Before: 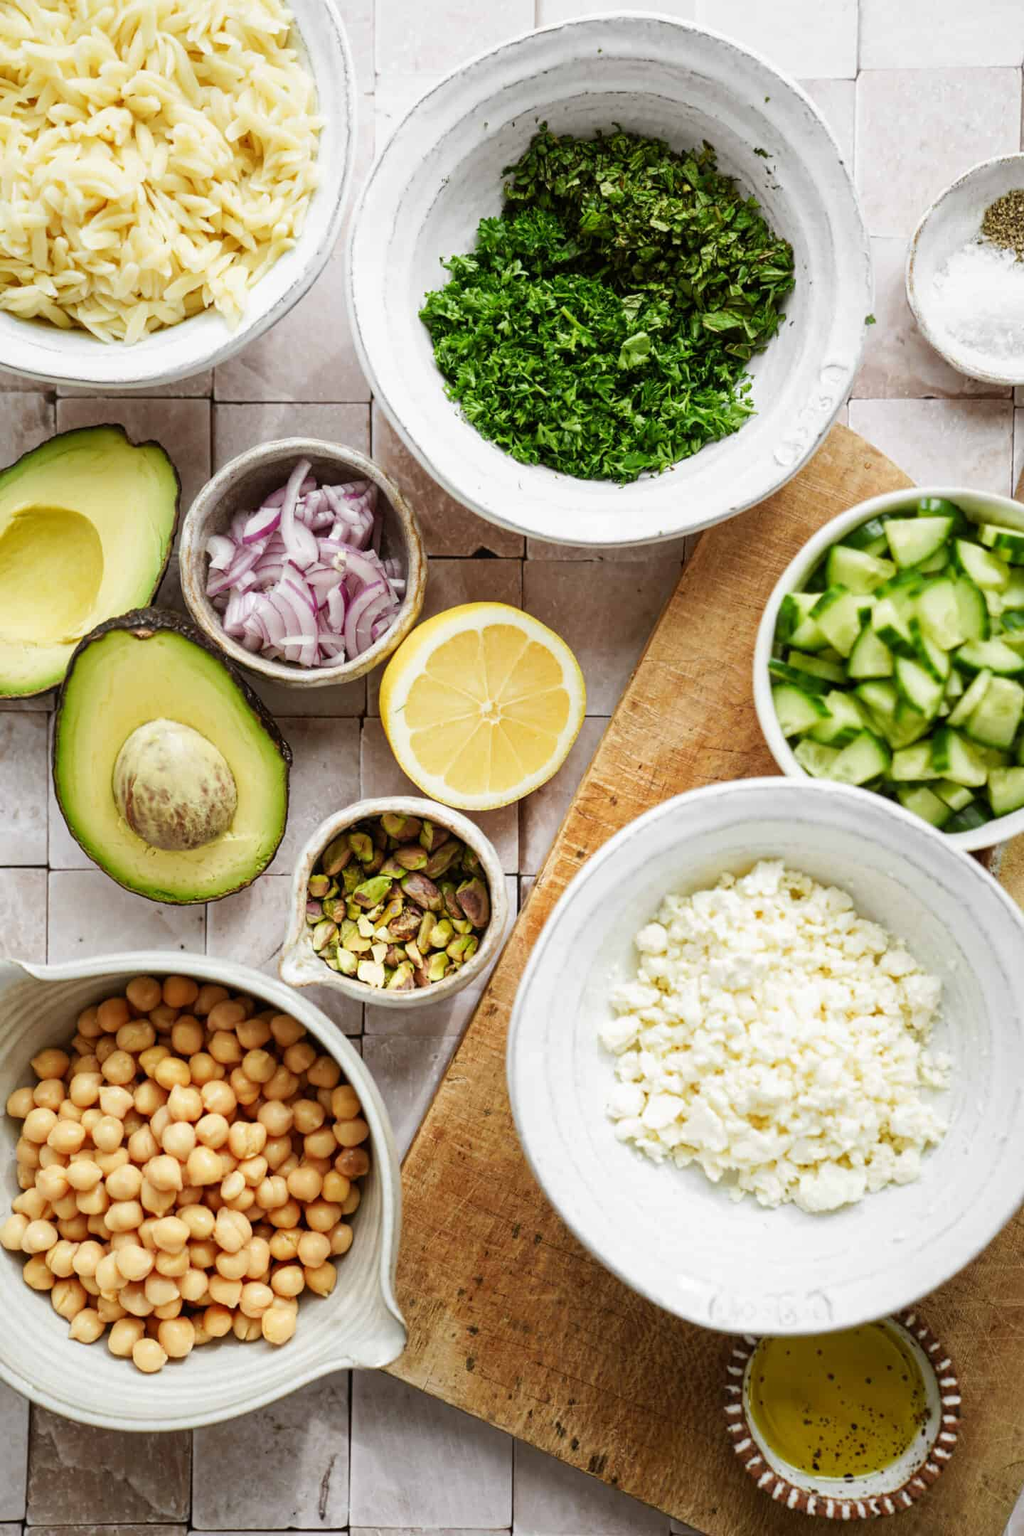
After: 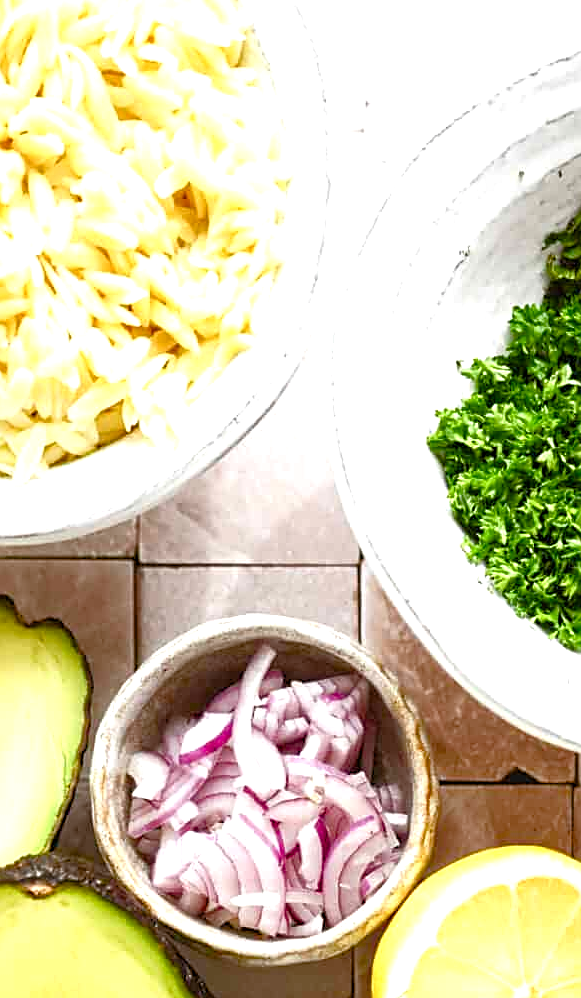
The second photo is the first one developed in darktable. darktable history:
crop and rotate: left 11.263%, top 0.083%, right 48.376%, bottom 53.687%
color balance rgb: perceptual saturation grading › global saturation 20%, perceptual saturation grading › highlights -24.729%, perceptual saturation grading › shadows 49.962%, perceptual brilliance grading › global brilliance 3.343%
exposure: black level correction 0, exposure 0.701 EV, compensate exposure bias true, compensate highlight preservation false
tone curve: curves: ch0 [(0, 0) (0.15, 0.17) (0.452, 0.437) (0.611, 0.588) (0.751, 0.749) (1, 1)]; ch1 [(0, 0) (0.325, 0.327) (0.412, 0.45) (0.453, 0.484) (0.5, 0.501) (0.541, 0.55) (0.617, 0.612) (0.695, 0.697) (1, 1)]; ch2 [(0, 0) (0.386, 0.397) (0.452, 0.459) (0.505, 0.498) (0.524, 0.547) (0.574, 0.566) (0.633, 0.641) (1, 1)]
sharpen: on, module defaults
